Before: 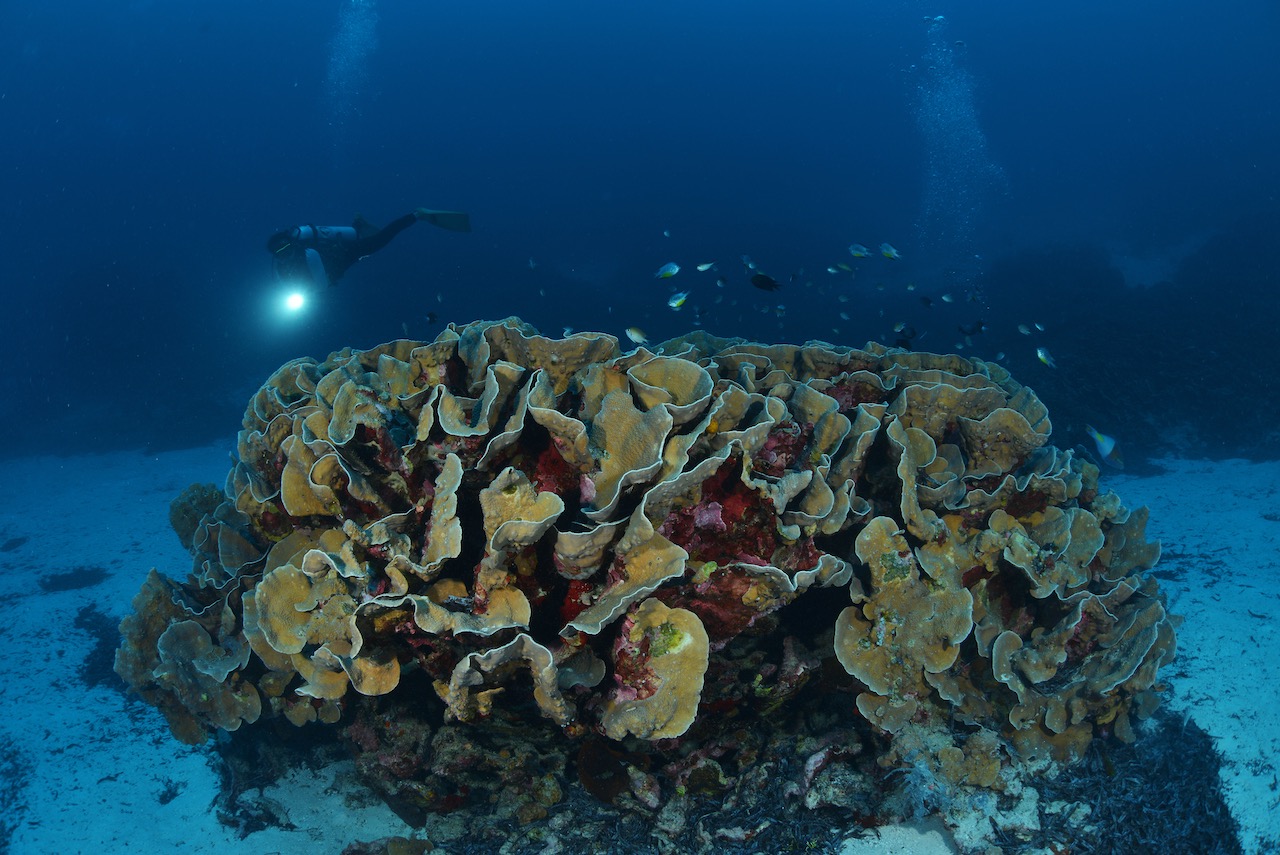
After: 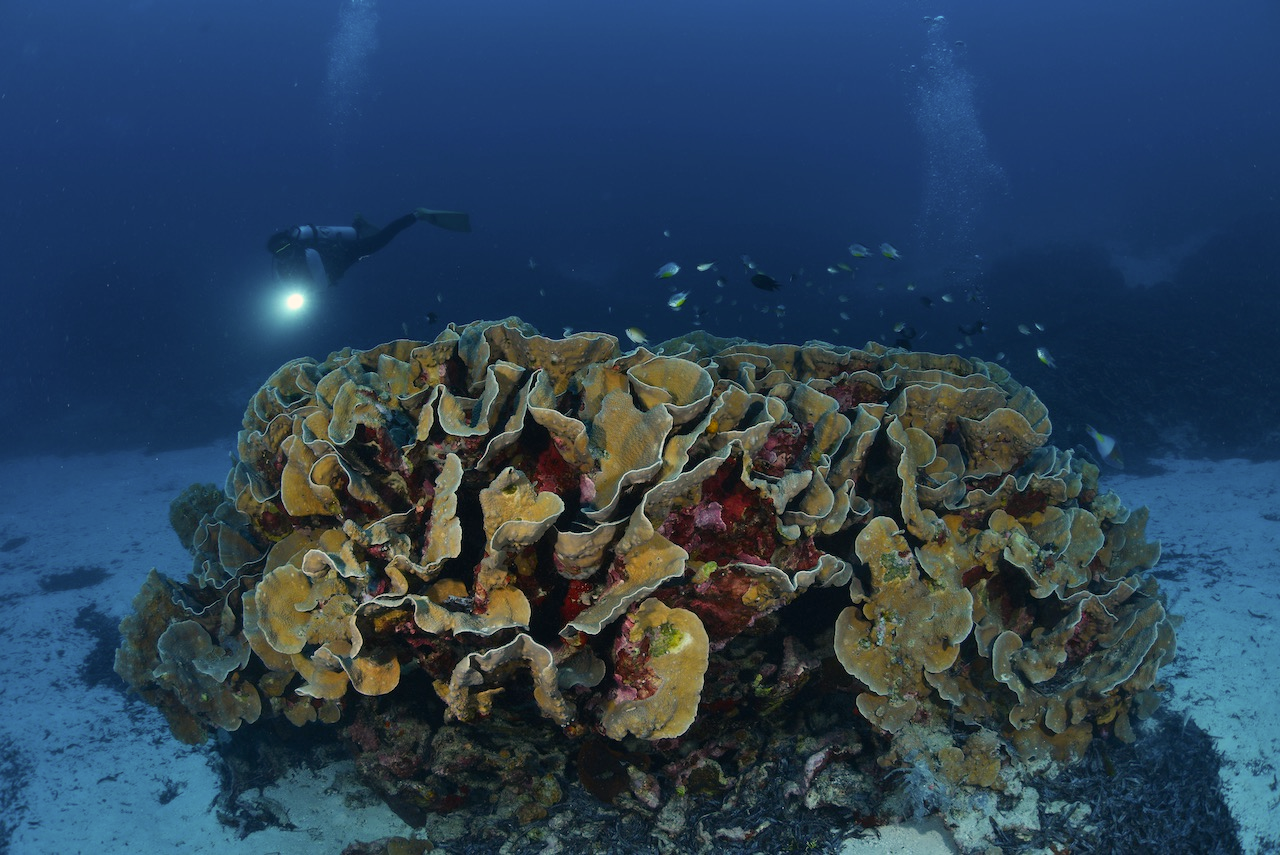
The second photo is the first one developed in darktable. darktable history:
color correction: highlights a* 11.38, highlights b* 11.59
